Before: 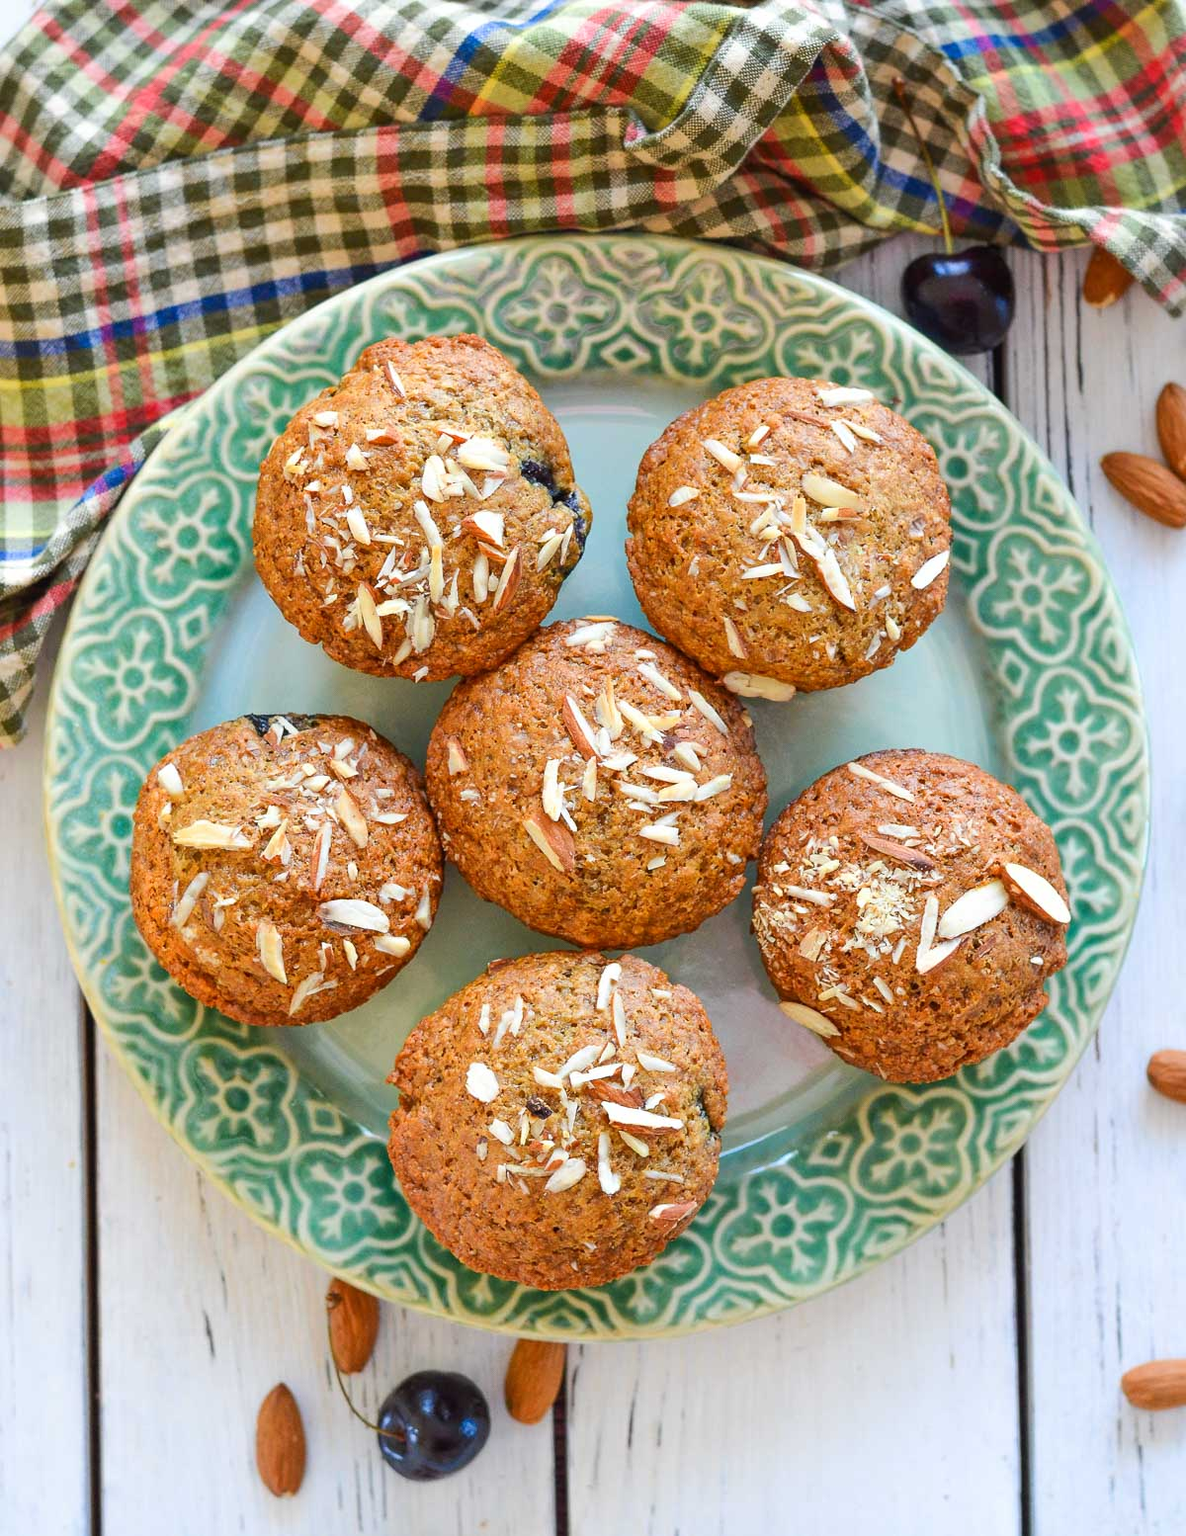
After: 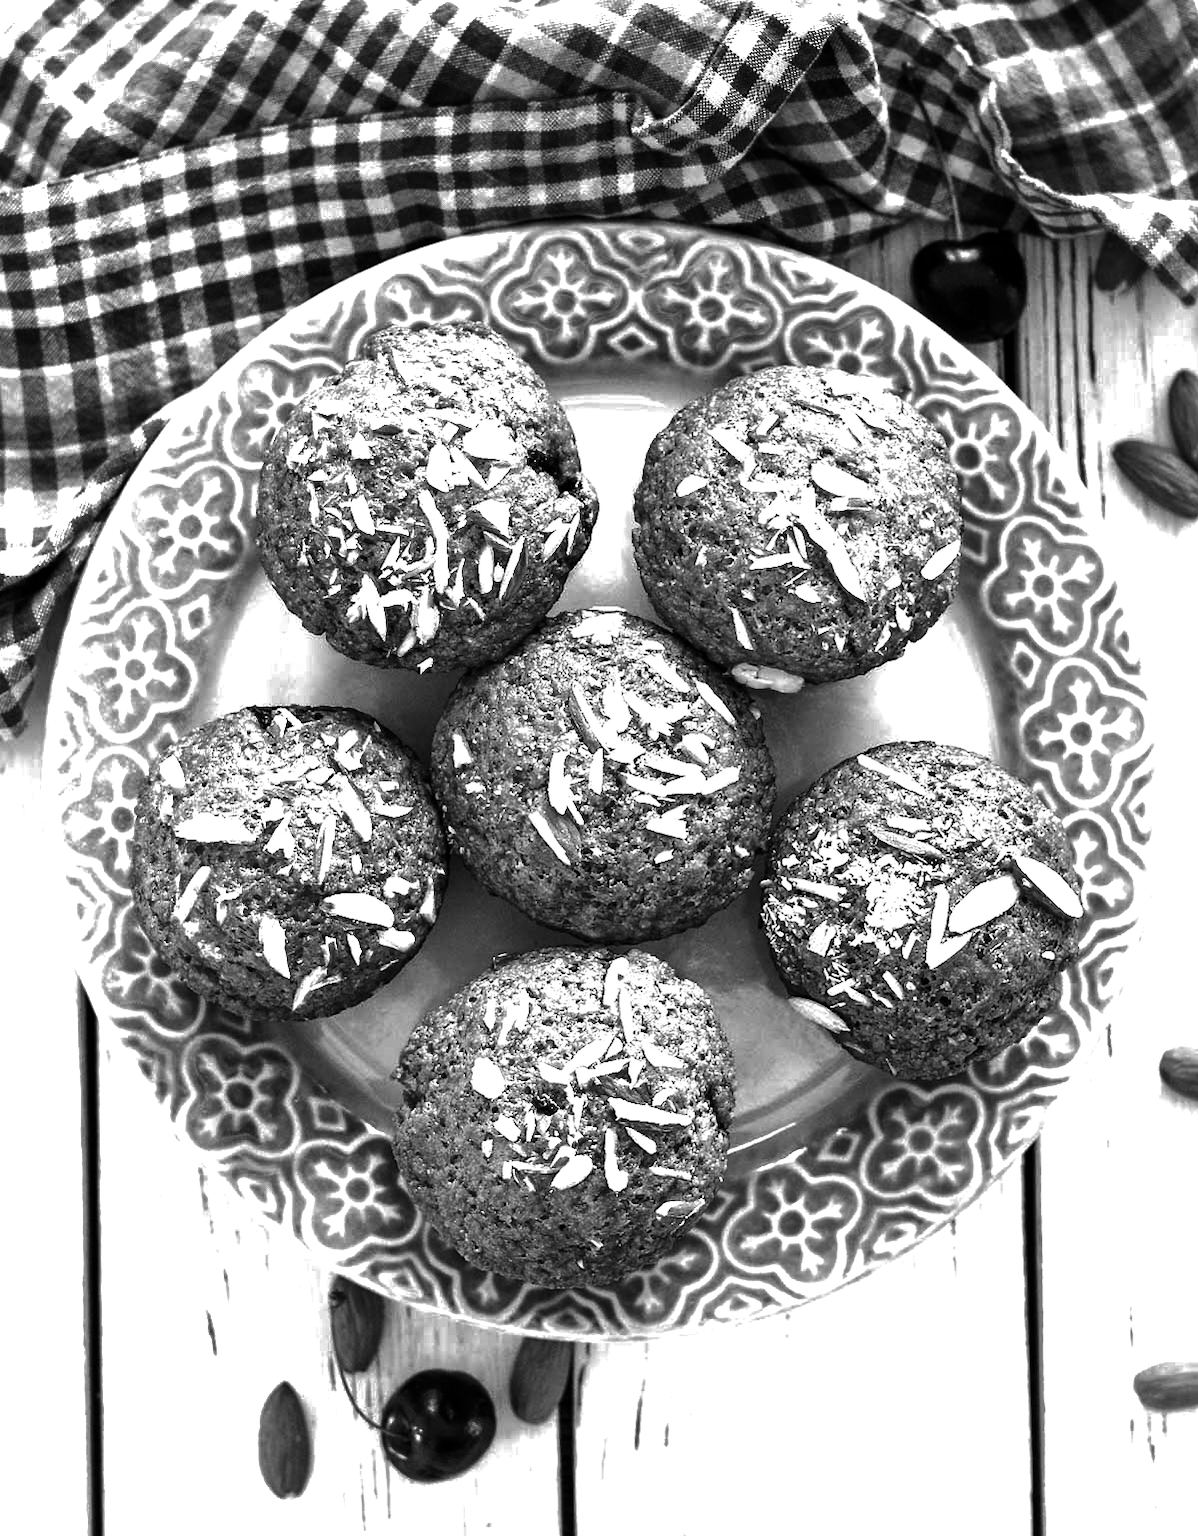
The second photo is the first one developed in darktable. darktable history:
contrast brightness saturation: contrast 0.02, brightness -1, saturation -1
white balance: red 0.871, blue 1.249
levels: levels [0, 0.476, 0.951]
crop: top 1.049%, right 0.001%
shadows and highlights: on, module defaults
exposure: exposure 1 EV, compensate highlight preservation false
